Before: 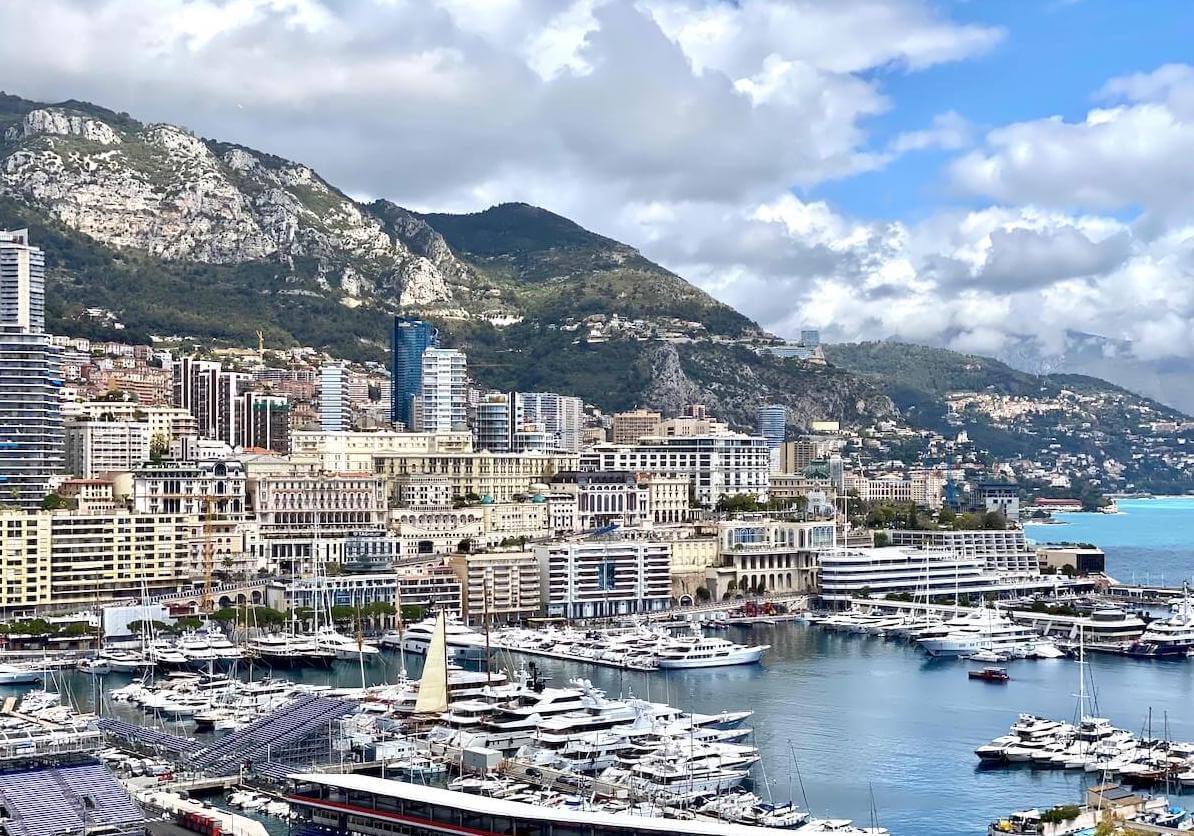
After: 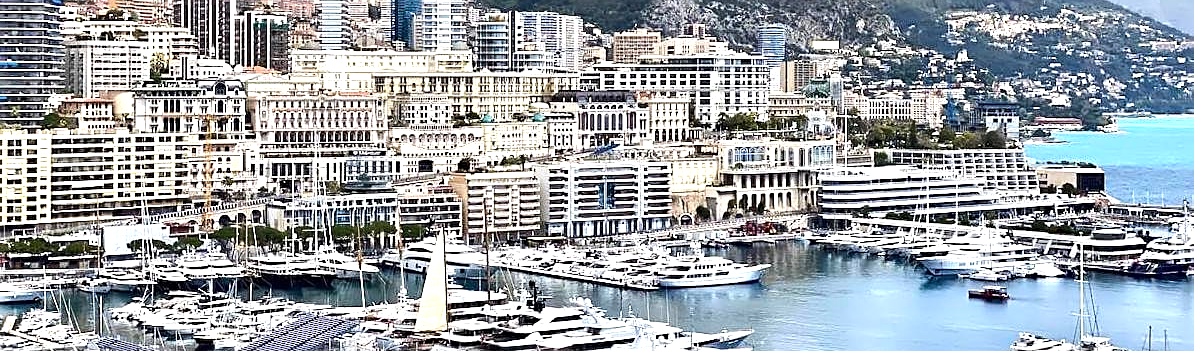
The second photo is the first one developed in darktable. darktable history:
crop: top 45.669%, bottom 12.275%
sharpen: radius 1.977
tone equalizer: -8 EV 0 EV, -7 EV -0.002 EV, -6 EV 0.003 EV, -5 EV -0.069 EV, -4 EV -0.109 EV, -3 EV -0.135 EV, -2 EV 0.253 EV, -1 EV 0.727 EV, +0 EV 0.515 EV
